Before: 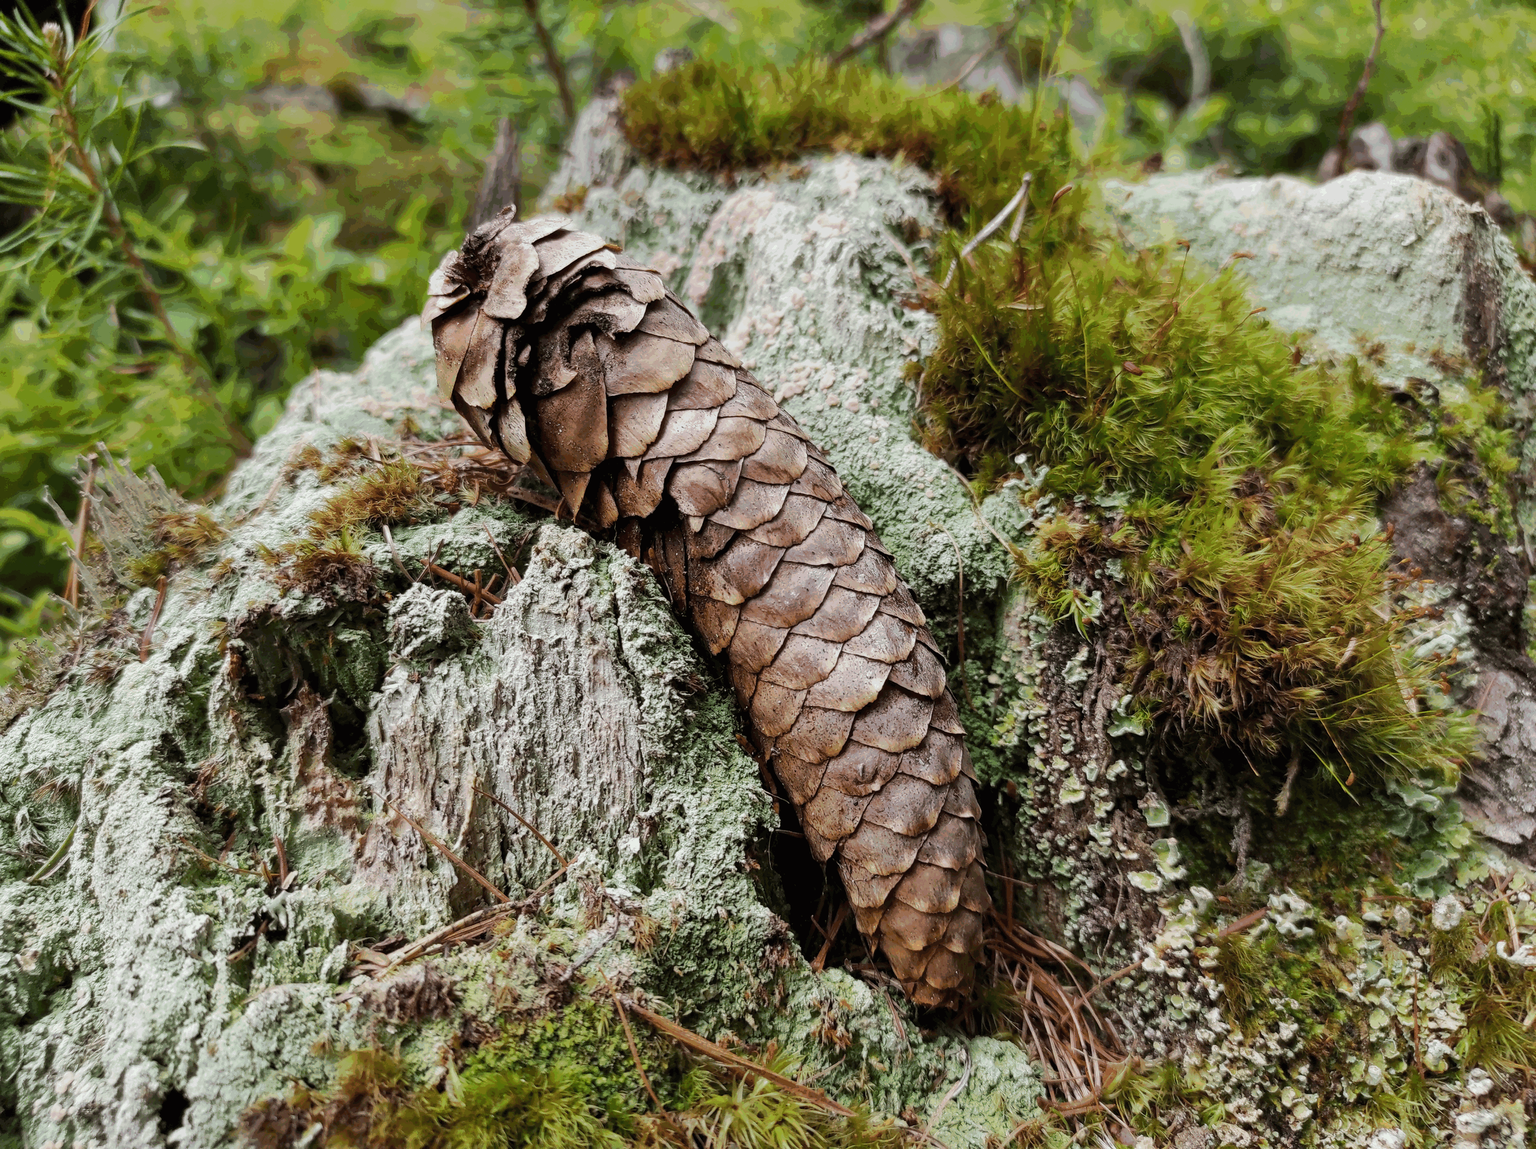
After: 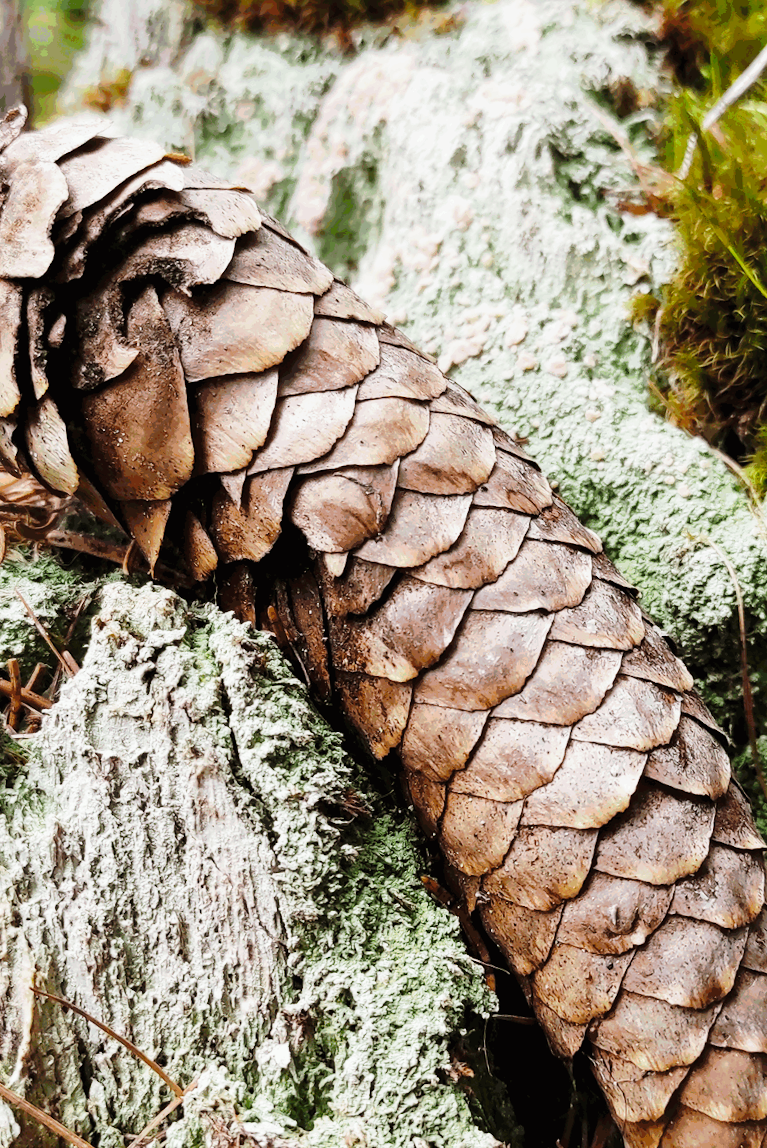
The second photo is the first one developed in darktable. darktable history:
rotate and perspective: rotation -4.57°, crop left 0.054, crop right 0.944, crop top 0.087, crop bottom 0.914
base curve: curves: ch0 [(0, 0) (0.028, 0.03) (0.121, 0.232) (0.46, 0.748) (0.859, 0.968) (1, 1)], preserve colors none
crop and rotate: left 29.476%, top 10.214%, right 35.32%, bottom 17.333%
